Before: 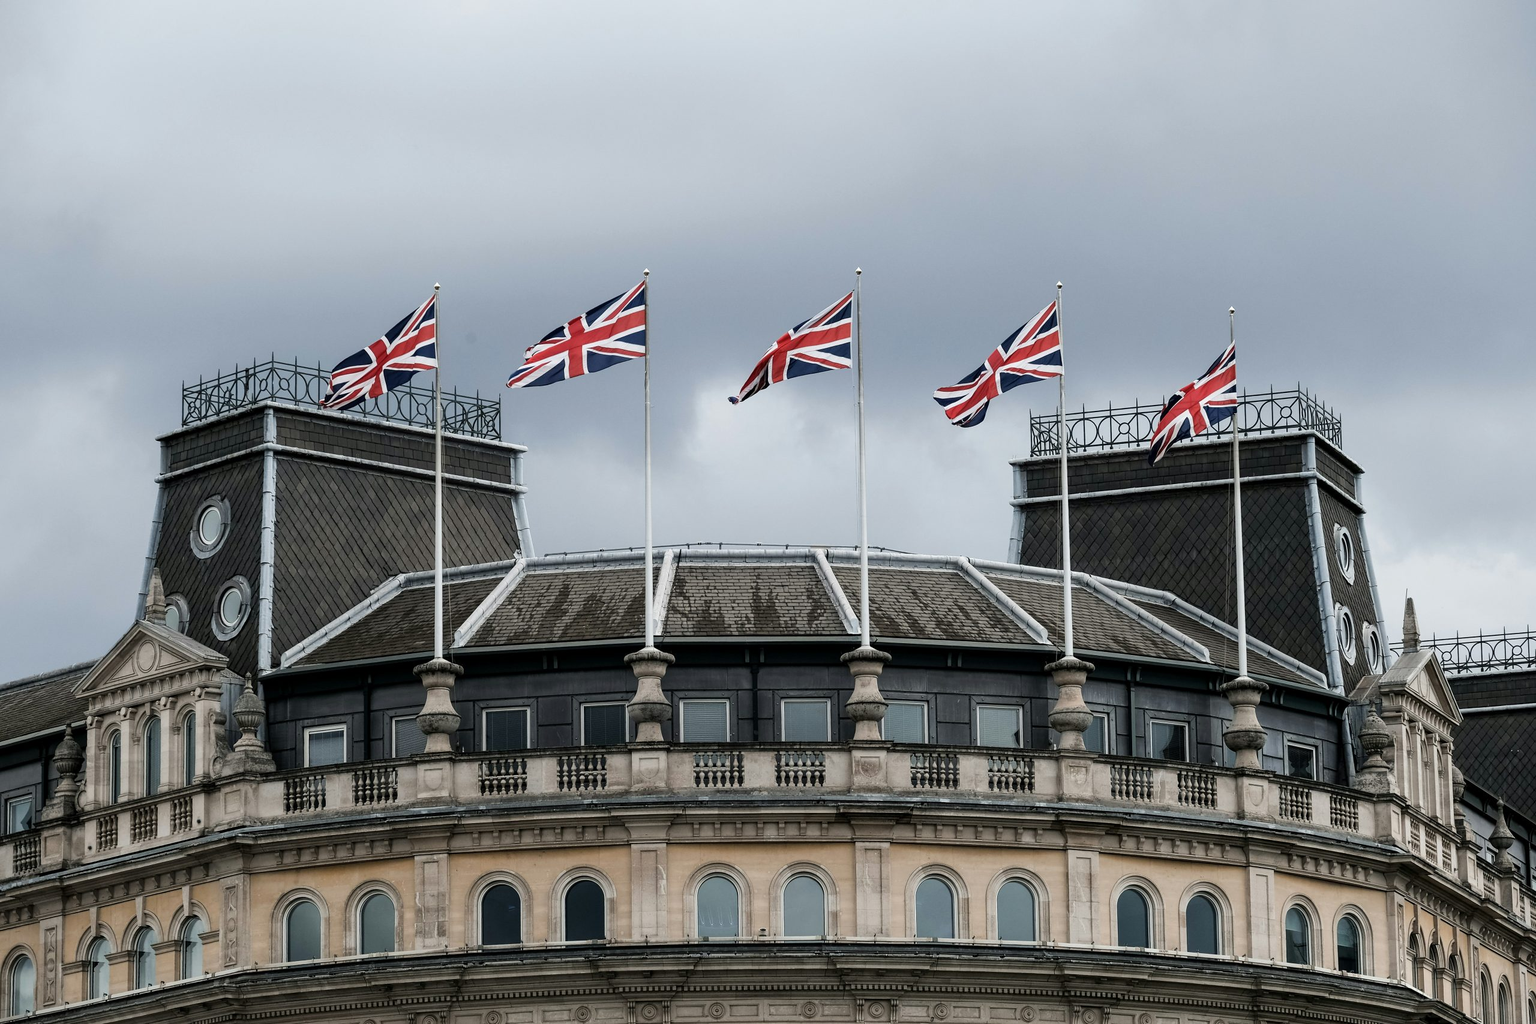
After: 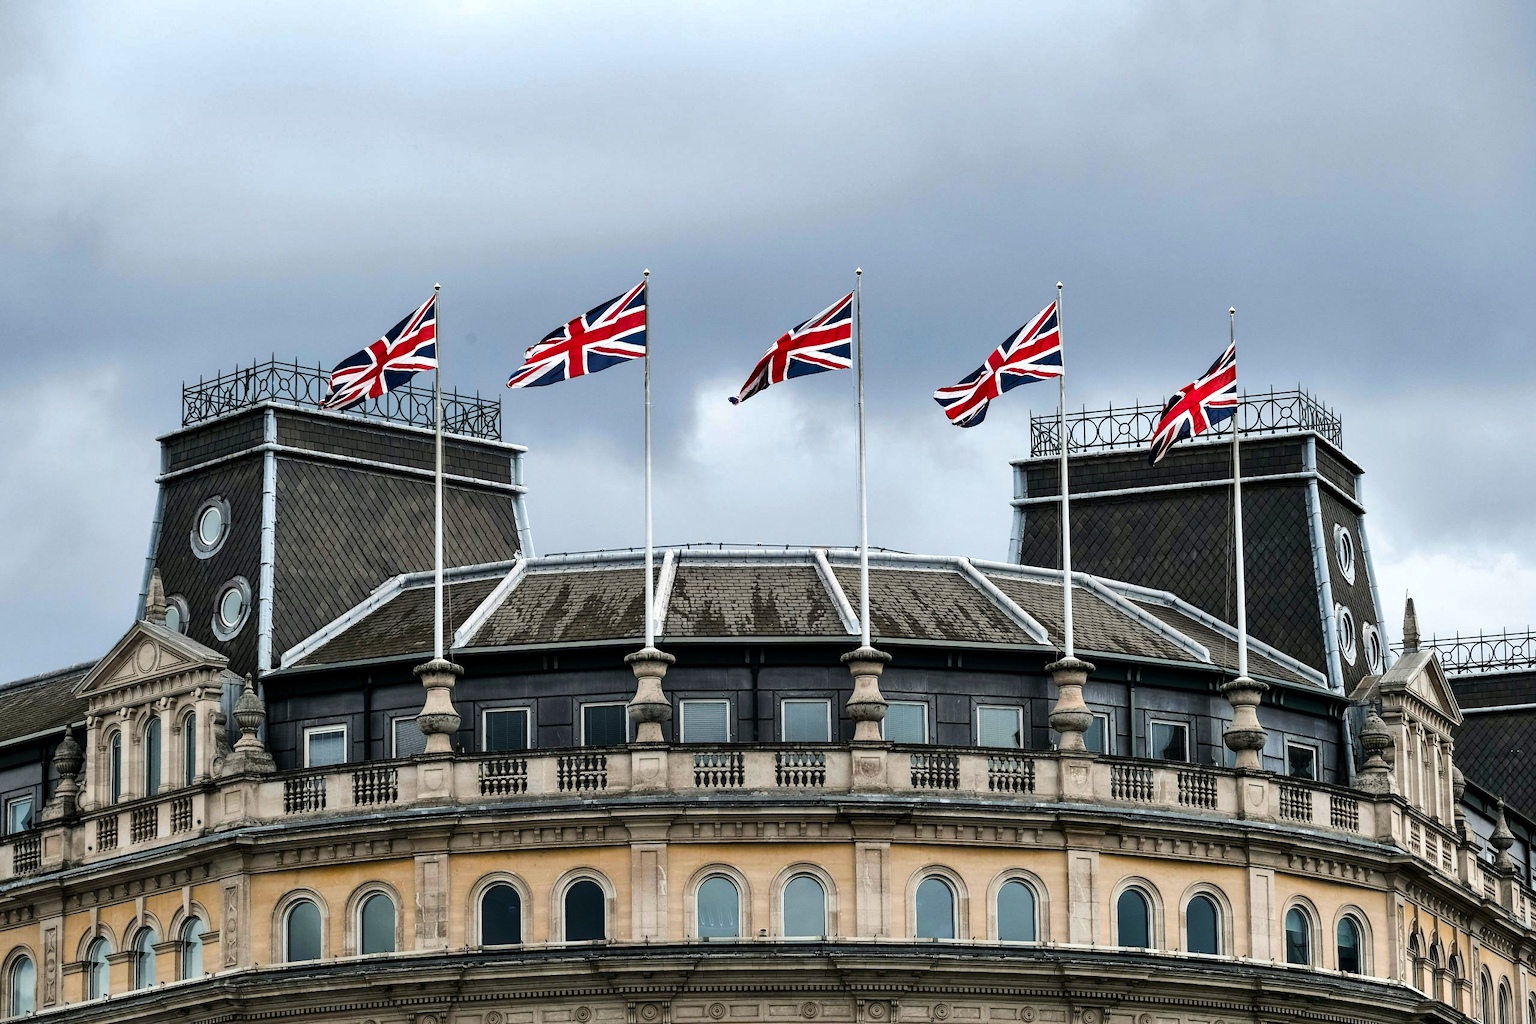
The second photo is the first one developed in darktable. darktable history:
tone equalizer: -8 EV -0.417 EV, -7 EV -0.389 EV, -6 EV -0.333 EV, -5 EV -0.222 EV, -3 EV 0.222 EV, -2 EV 0.333 EV, -1 EV 0.389 EV, +0 EV 0.417 EV, edges refinement/feathering 500, mask exposure compensation -1.57 EV, preserve details no
color balance rgb: linear chroma grading › global chroma 15%, perceptual saturation grading › global saturation 30%
shadows and highlights: shadows 60, soften with gaussian
